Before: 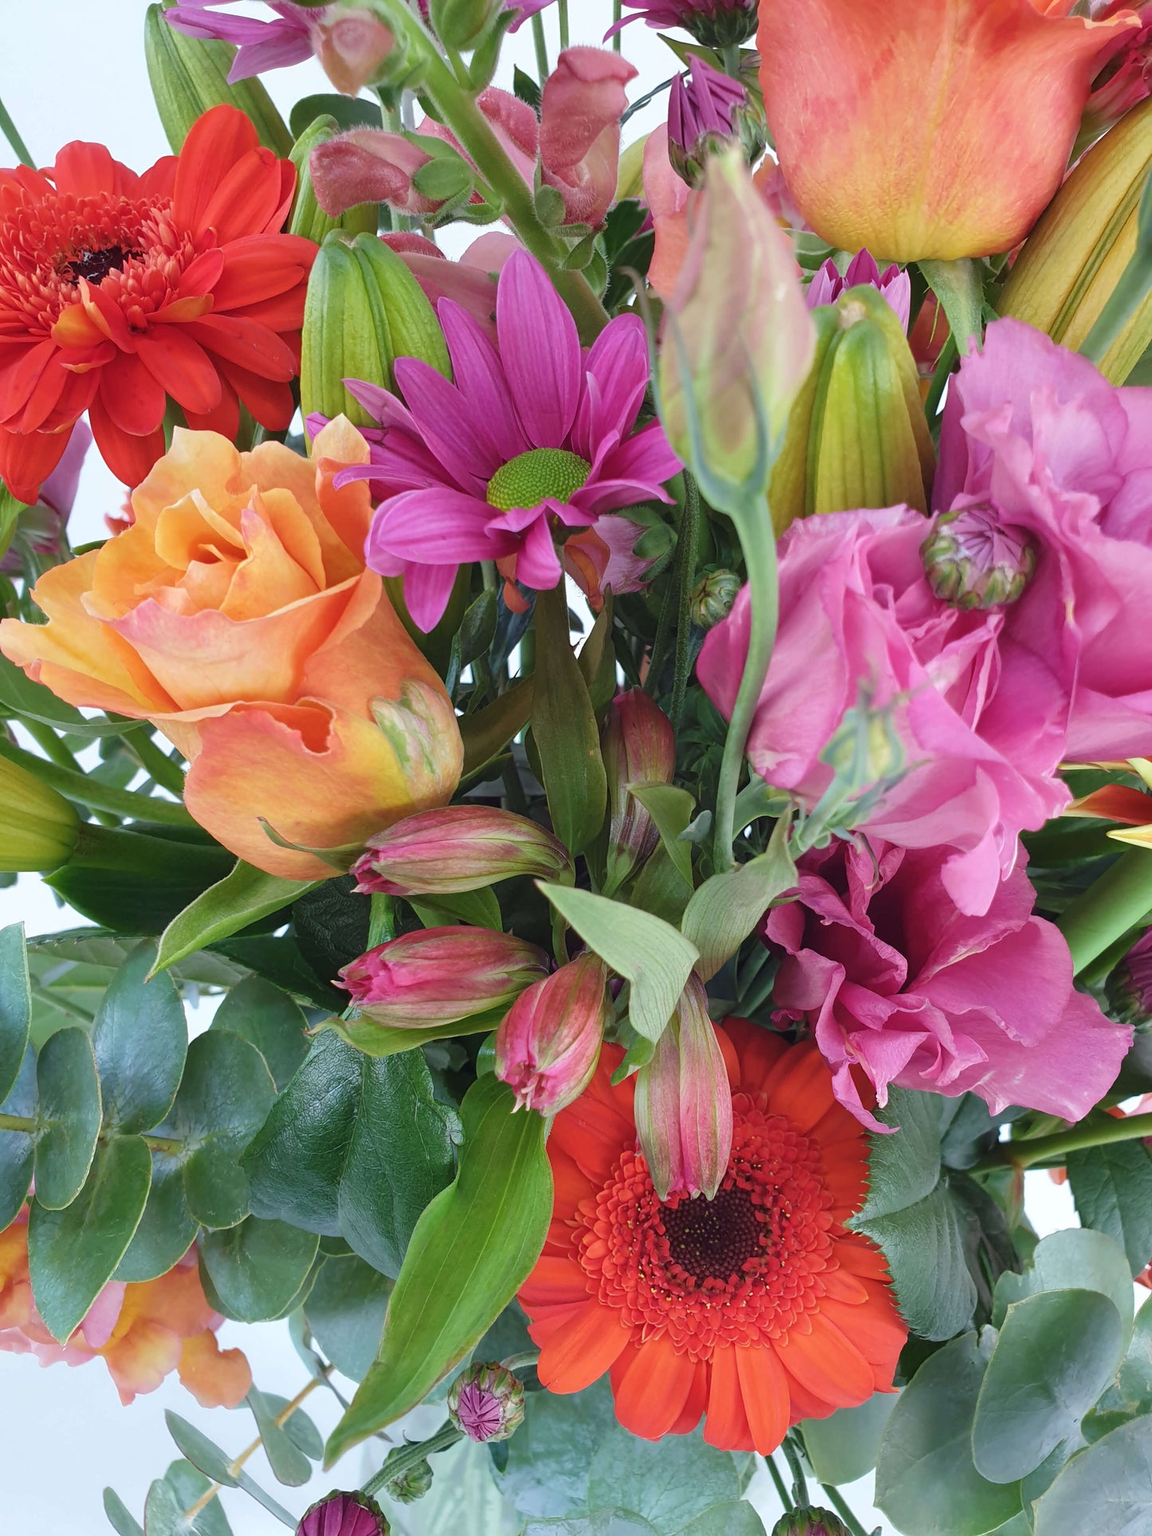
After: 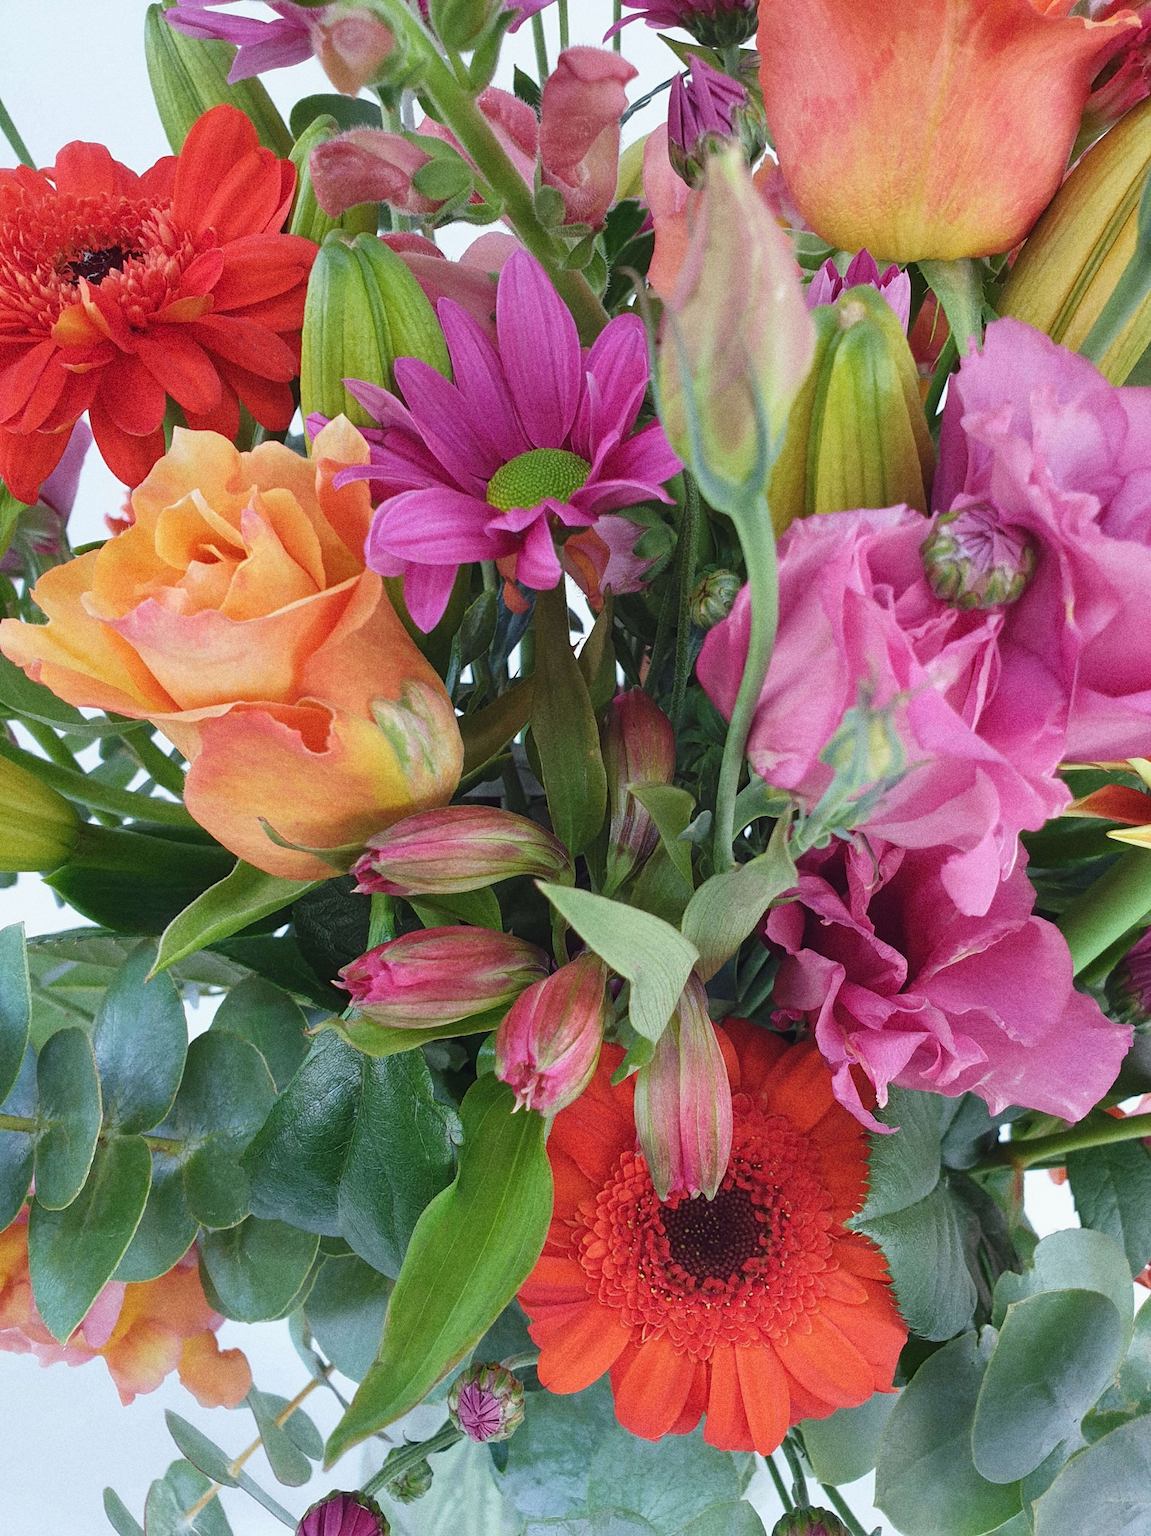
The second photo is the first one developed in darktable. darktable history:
grain: coarseness 8.68 ISO, strength 31.94%
exposure: exposure -0.072 EV, compensate highlight preservation false
